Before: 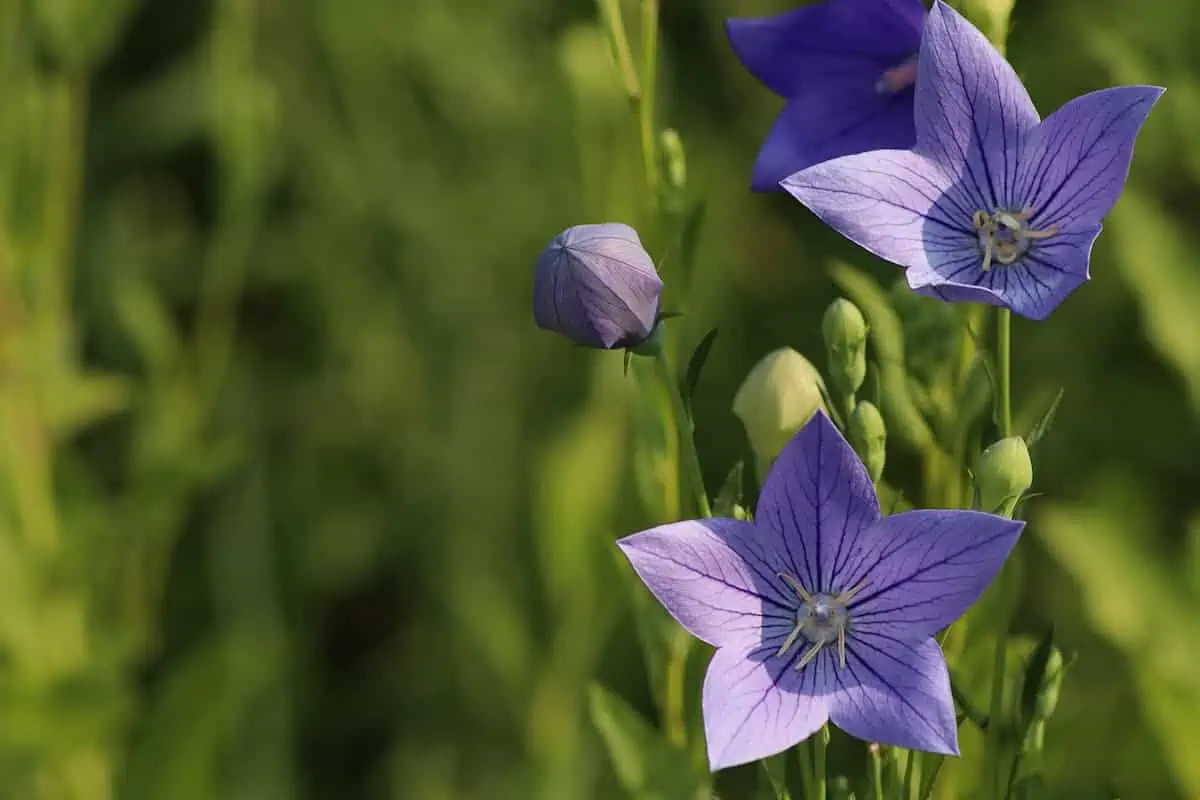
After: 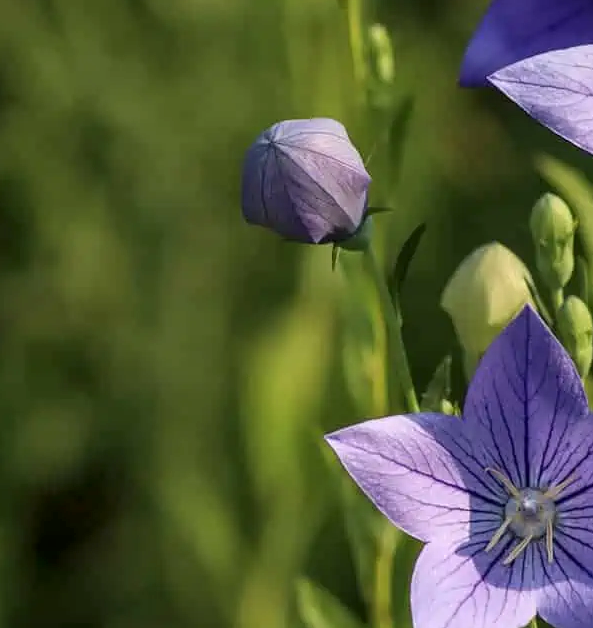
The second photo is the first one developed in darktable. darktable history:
crop and rotate: angle 0.02°, left 24.353%, top 13.219%, right 26.156%, bottom 8.224%
levels: levels [0, 0.492, 0.984]
exposure: compensate highlight preservation false
local contrast: on, module defaults
